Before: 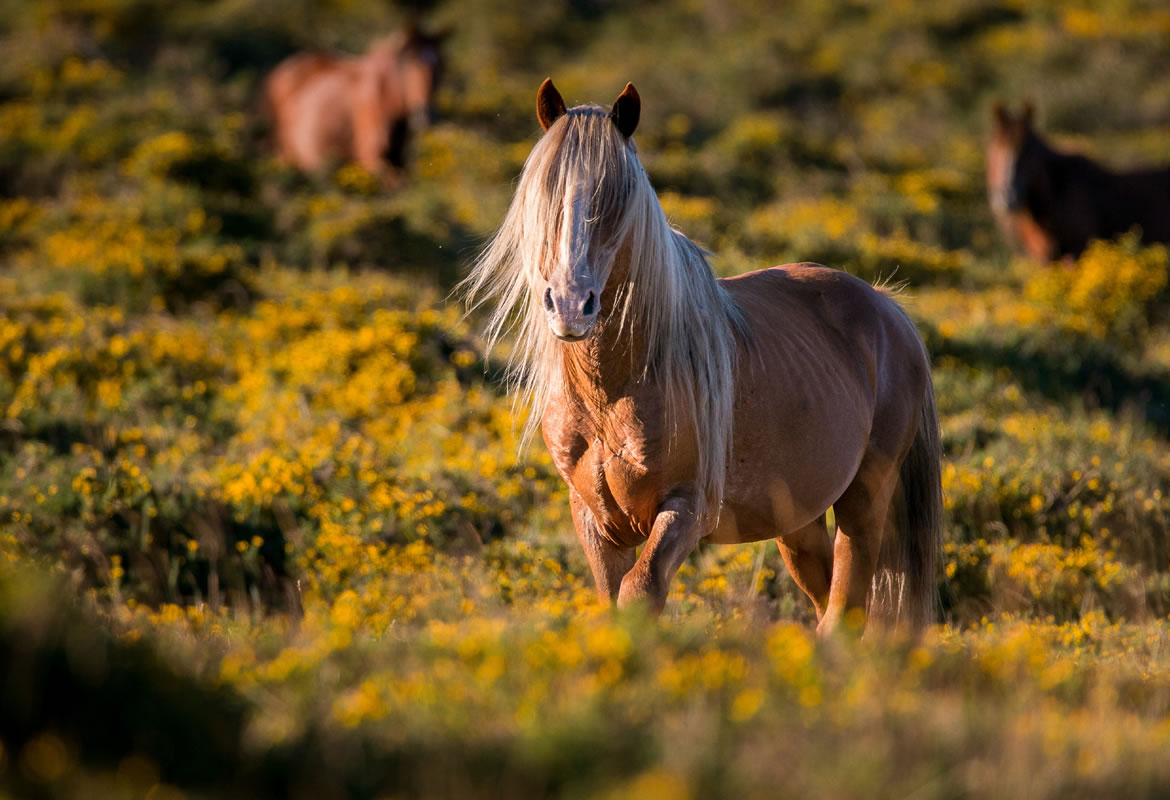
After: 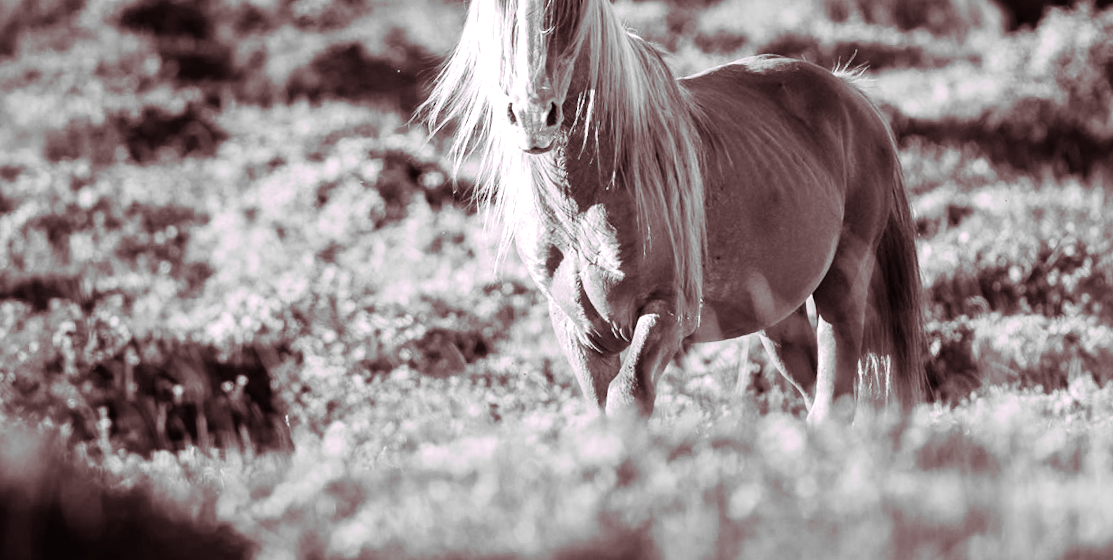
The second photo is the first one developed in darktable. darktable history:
crop and rotate: top 19.998%
rotate and perspective: rotation -5°, crop left 0.05, crop right 0.952, crop top 0.11, crop bottom 0.89
monochrome: on, module defaults
exposure: black level correction 0, exposure 1.2 EV, compensate exposure bias true, compensate highlight preservation false
tone curve: curves: ch0 [(0, 0.012) (0.052, 0.04) (0.107, 0.086) (0.269, 0.266) (0.471, 0.503) (0.731, 0.771) (0.921, 0.909) (0.999, 0.951)]; ch1 [(0, 0) (0.339, 0.298) (0.402, 0.363) (0.444, 0.415) (0.485, 0.469) (0.494, 0.493) (0.504, 0.501) (0.525, 0.534) (0.555, 0.593) (0.594, 0.648) (1, 1)]; ch2 [(0, 0) (0.48, 0.48) (0.504, 0.5) (0.535, 0.557) (0.581, 0.623) (0.649, 0.683) (0.824, 0.815) (1, 1)], color space Lab, independent channels, preserve colors none
split-toning: highlights › hue 298.8°, highlights › saturation 0.73, compress 41.76%
